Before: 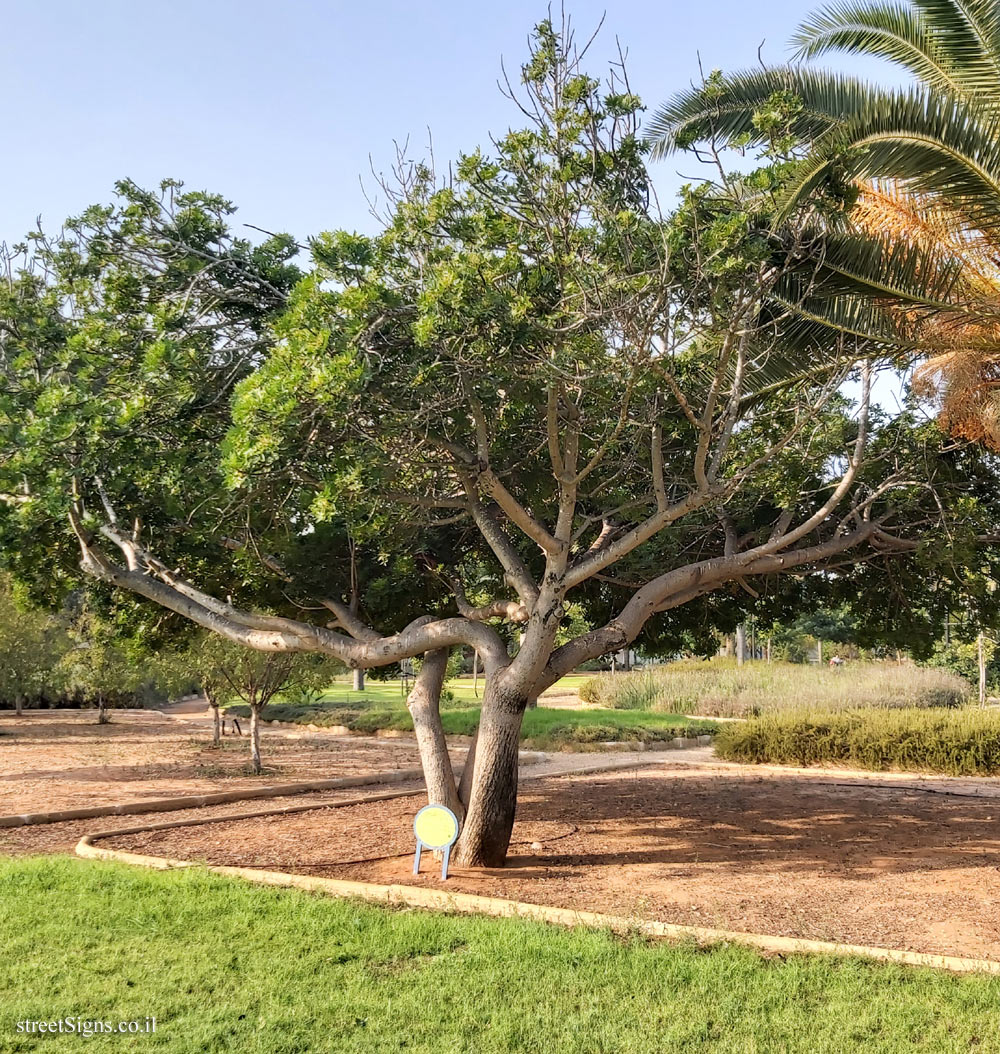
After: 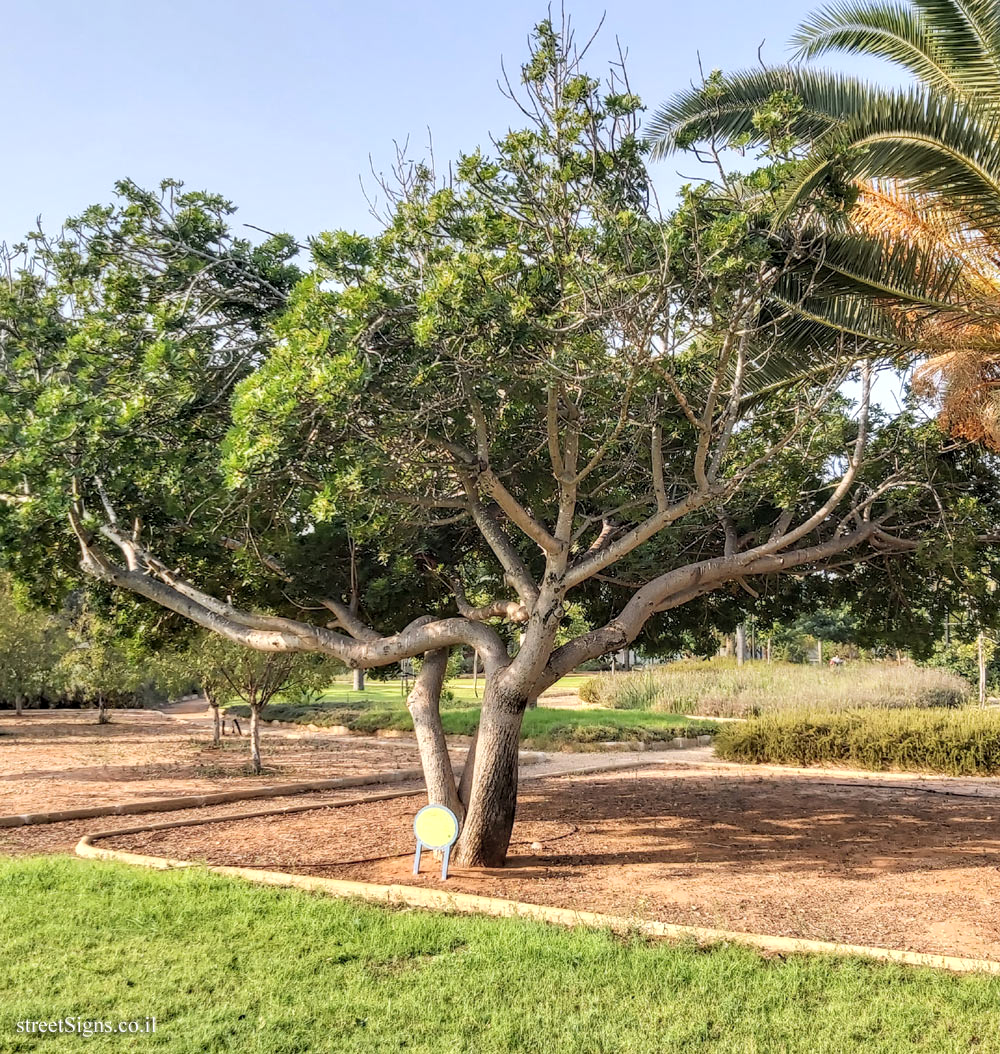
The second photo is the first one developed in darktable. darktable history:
contrast brightness saturation: contrast 0.05, brightness 0.06, saturation 0.01
local contrast: on, module defaults
